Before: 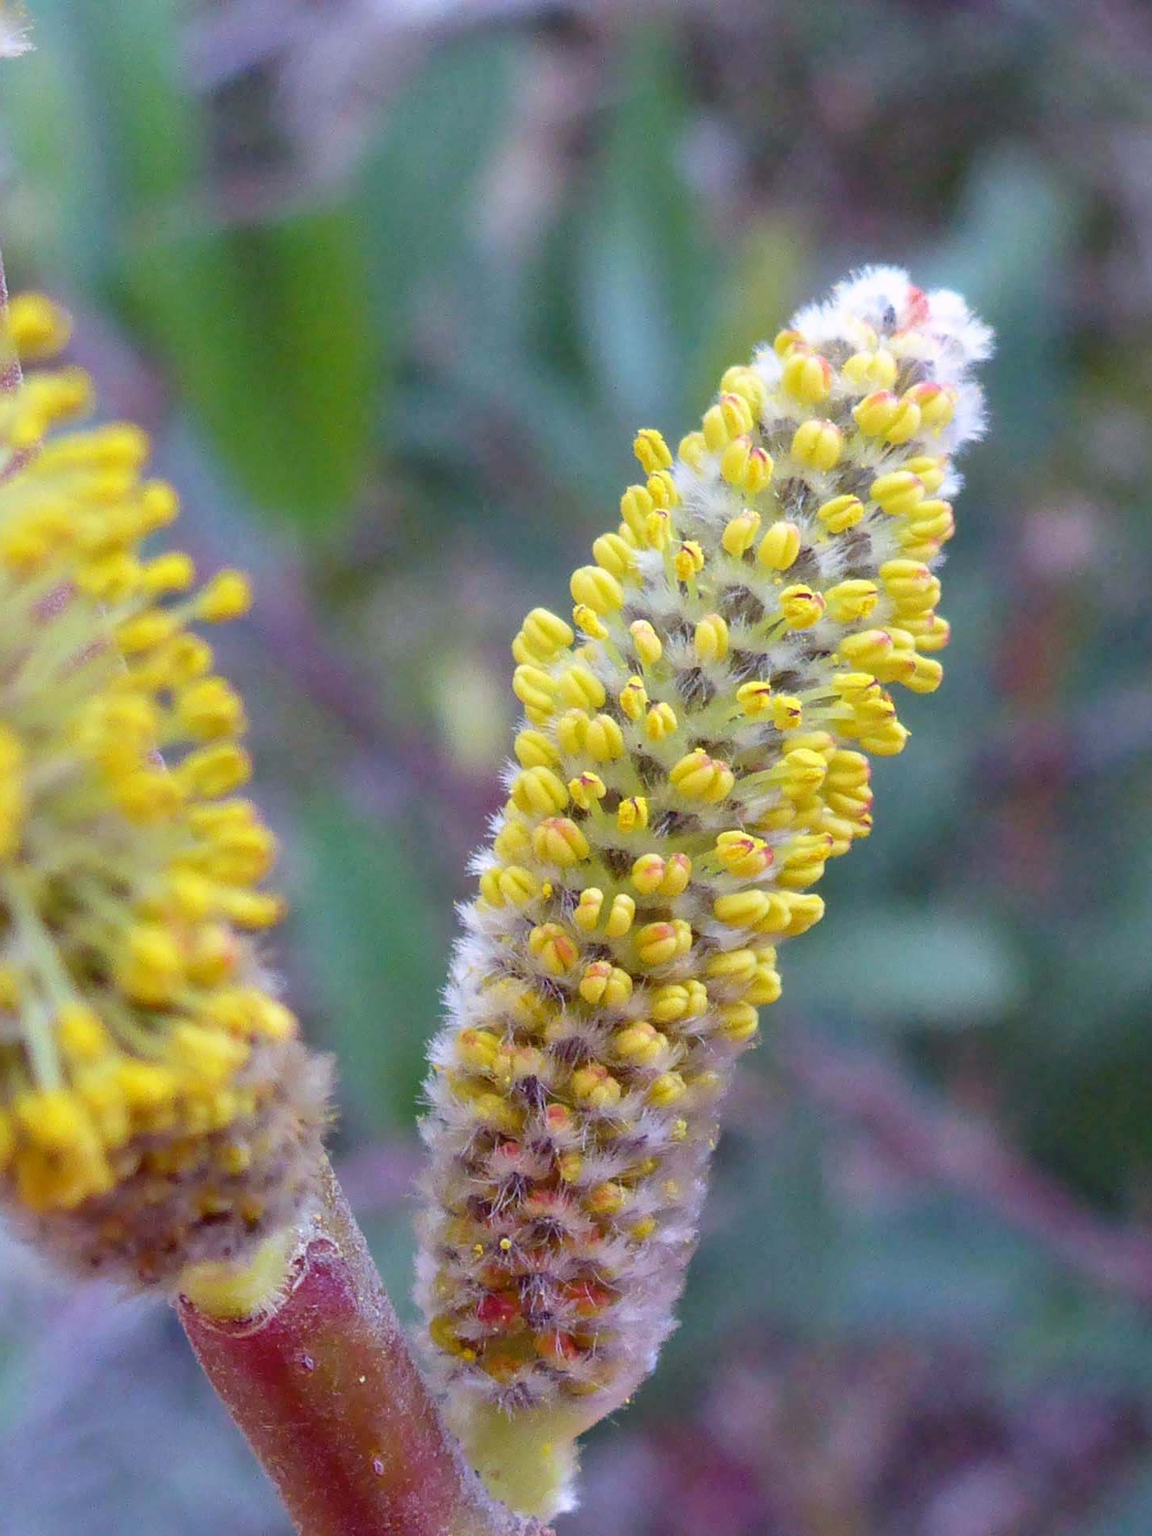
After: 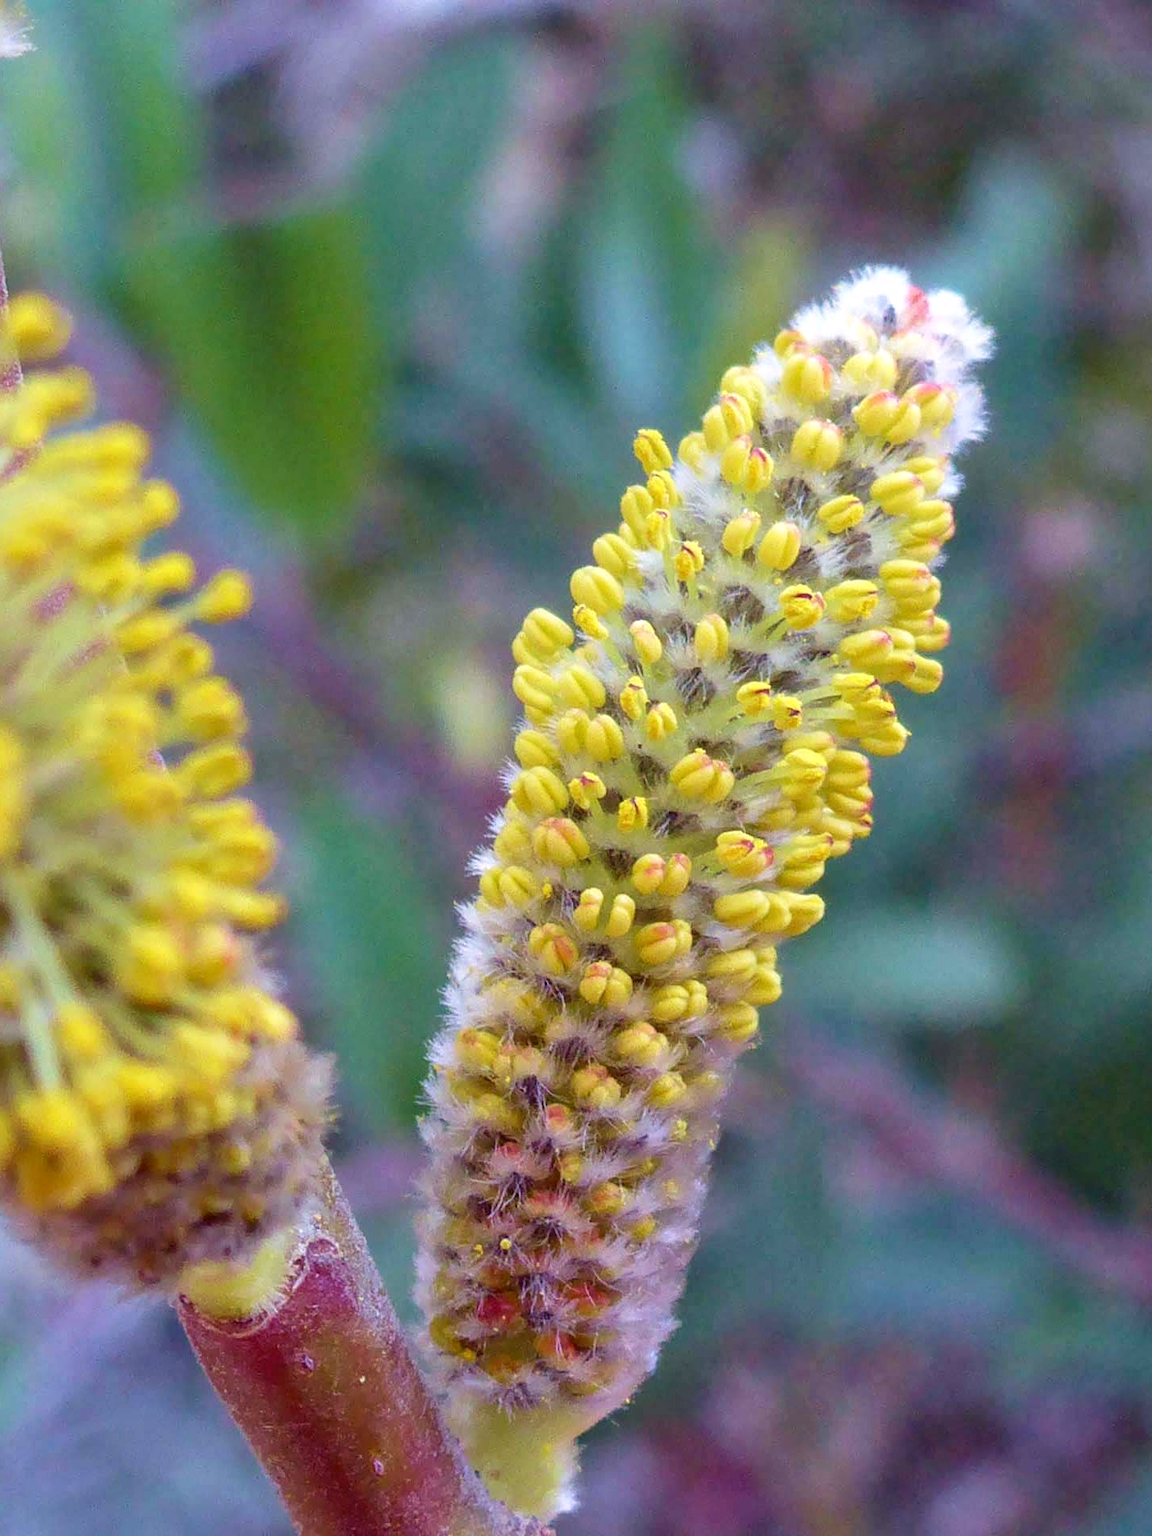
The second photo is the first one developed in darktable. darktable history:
exposure: compensate highlight preservation false
local contrast: highlights 102%, shadows 100%, detail 120%, midtone range 0.2
velvia: on, module defaults
